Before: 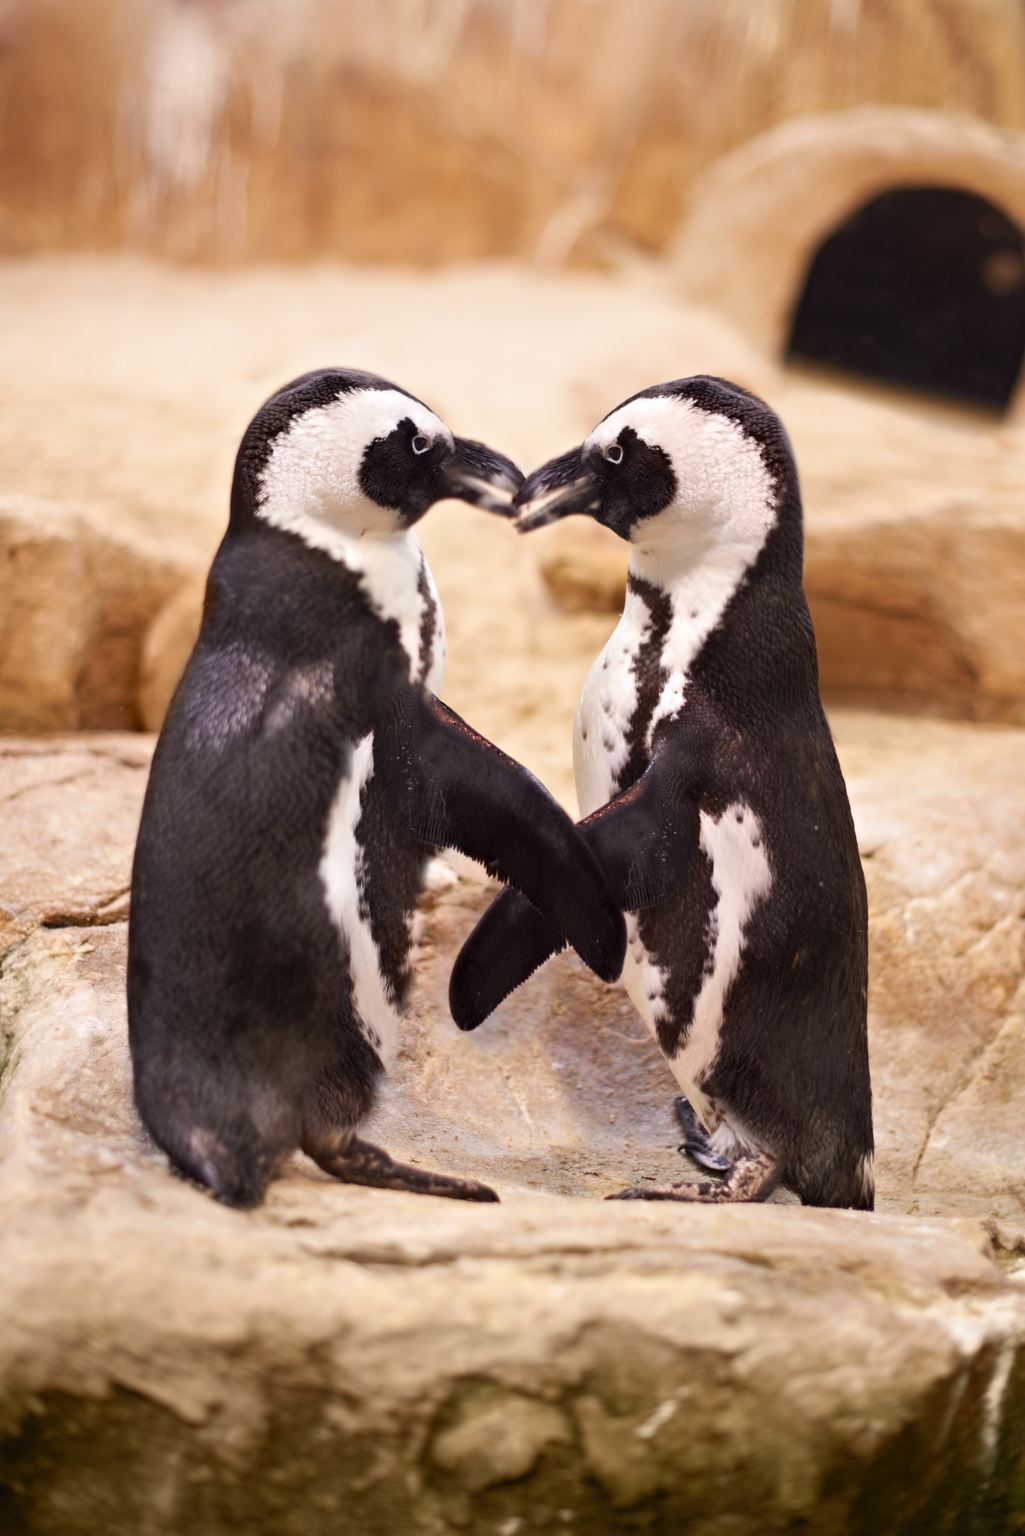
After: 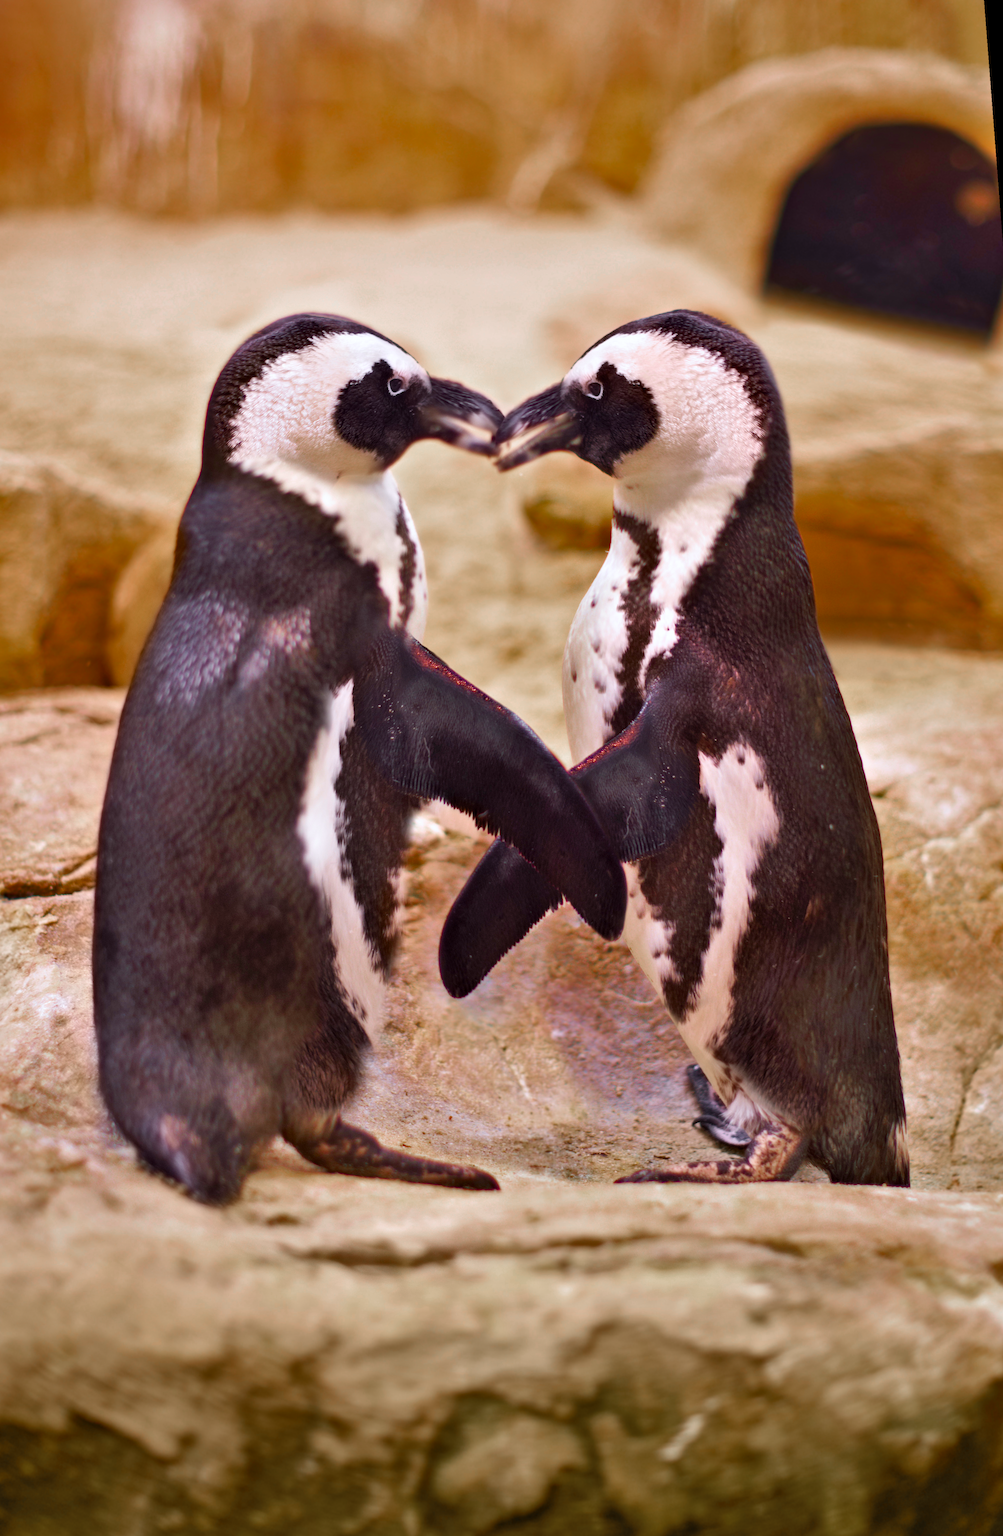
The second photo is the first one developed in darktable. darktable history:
color balance rgb: perceptual saturation grading › global saturation 25%, global vibrance 20%
color zones: curves: ch0 [(0, 0.48) (0.209, 0.398) (0.305, 0.332) (0.429, 0.493) (0.571, 0.5) (0.714, 0.5) (0.857, 0.5) (1, 0.48)]; ch1 [(0, 0.736) (0.143, 0.625) (0.225, 0.371) (0.429, 0.256) (0.571, 0.241) (0.714, 0.213) (0.857, 0.48) (1, 0.736)]; ch2 [(0, 0.448) (0.143, 0.498) (0.286, 0.5) (0.429, 0.5) (0.571, 0.5) (0.714, 0.5) (0.857, 0.5) (1, 0.448)]
rotate and perspective: rotation -1.68°, lens shift (vertical) -0.146, crop left 0.049, crop right 0.912, crop top 0.032, crop bottom 0.96
shadows and highlights: soften with gaussian
white balance: red 0.976, blue 1.04
